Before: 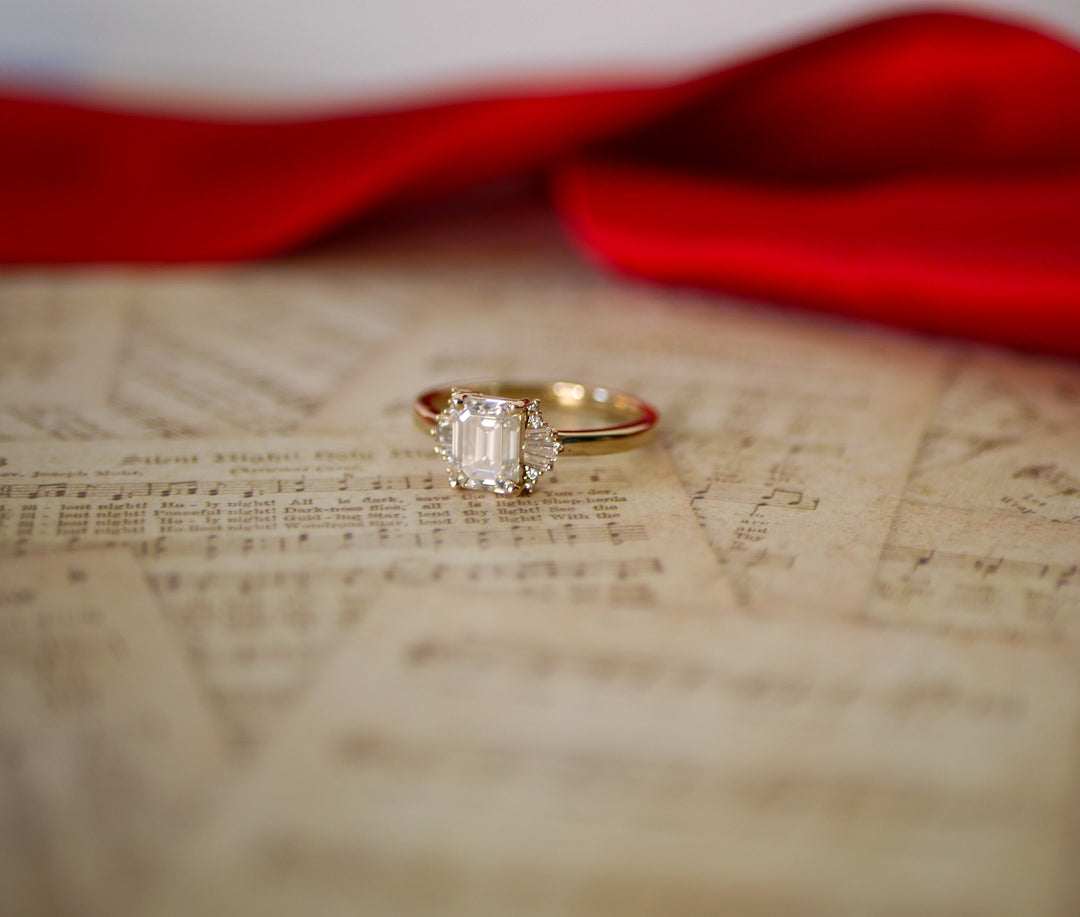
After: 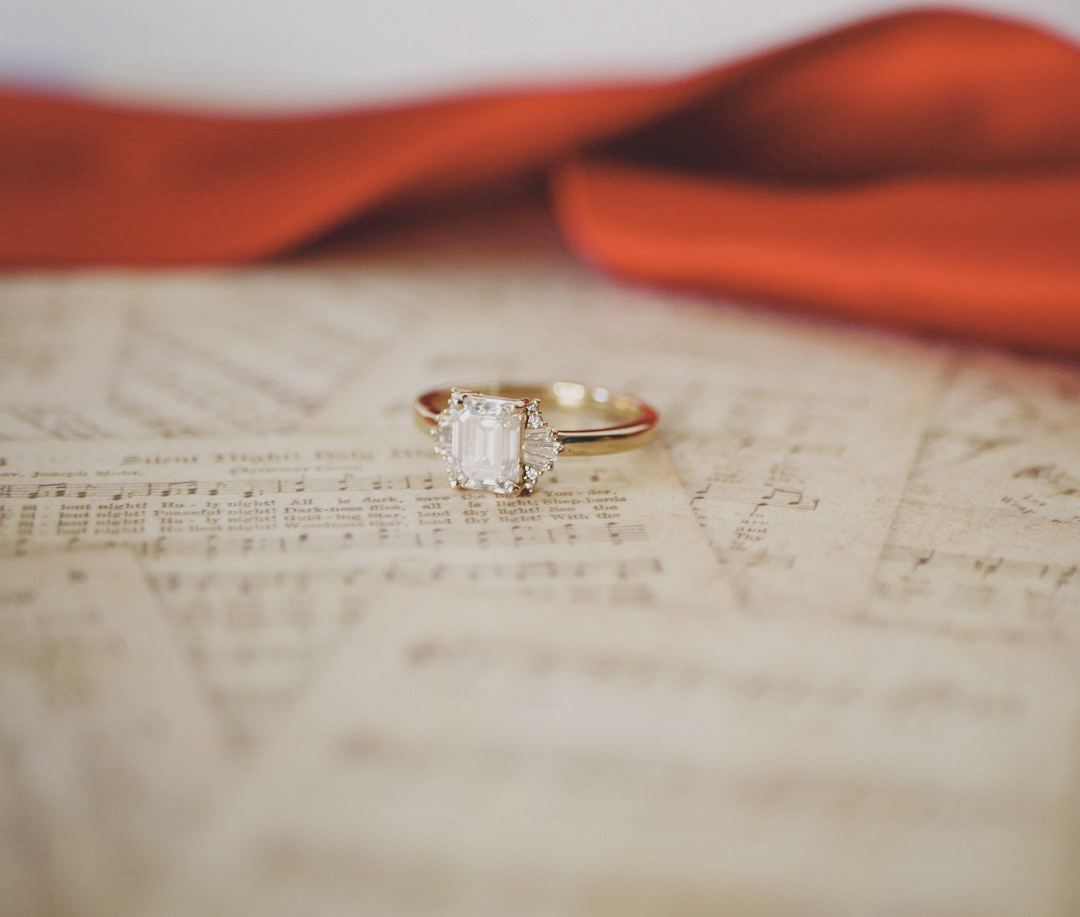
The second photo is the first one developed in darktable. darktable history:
exposure: exposure 0.367 EV, compensate highlight preservation false
base curve: curves: ch0 [(0, 0) (0.032, 0.025) (0.121, 0.166) (0.206, 0.329) (0.605, 0.79) (1, 1)], preserve colors none
contrast brightness saturation: contrast -0.26, saturation -0.43
local contrast: mode bilateral grid, contrast 15, coarseness 36, detail 105%, midtone range 0.2
